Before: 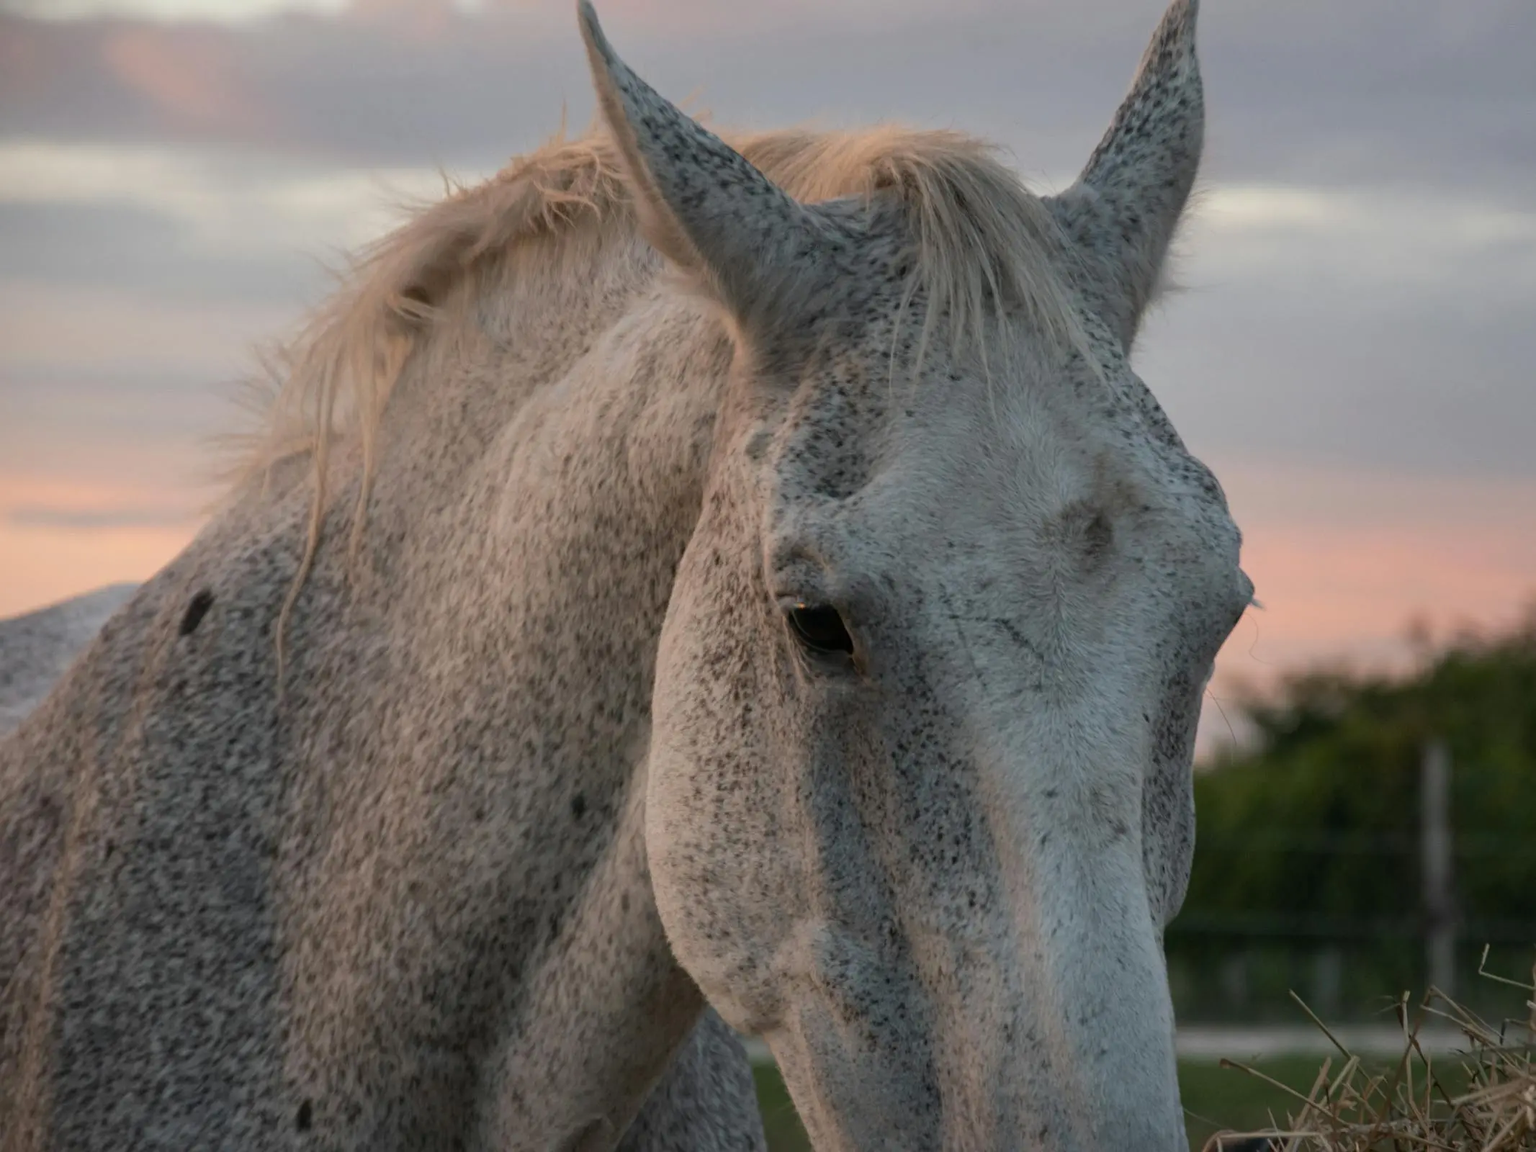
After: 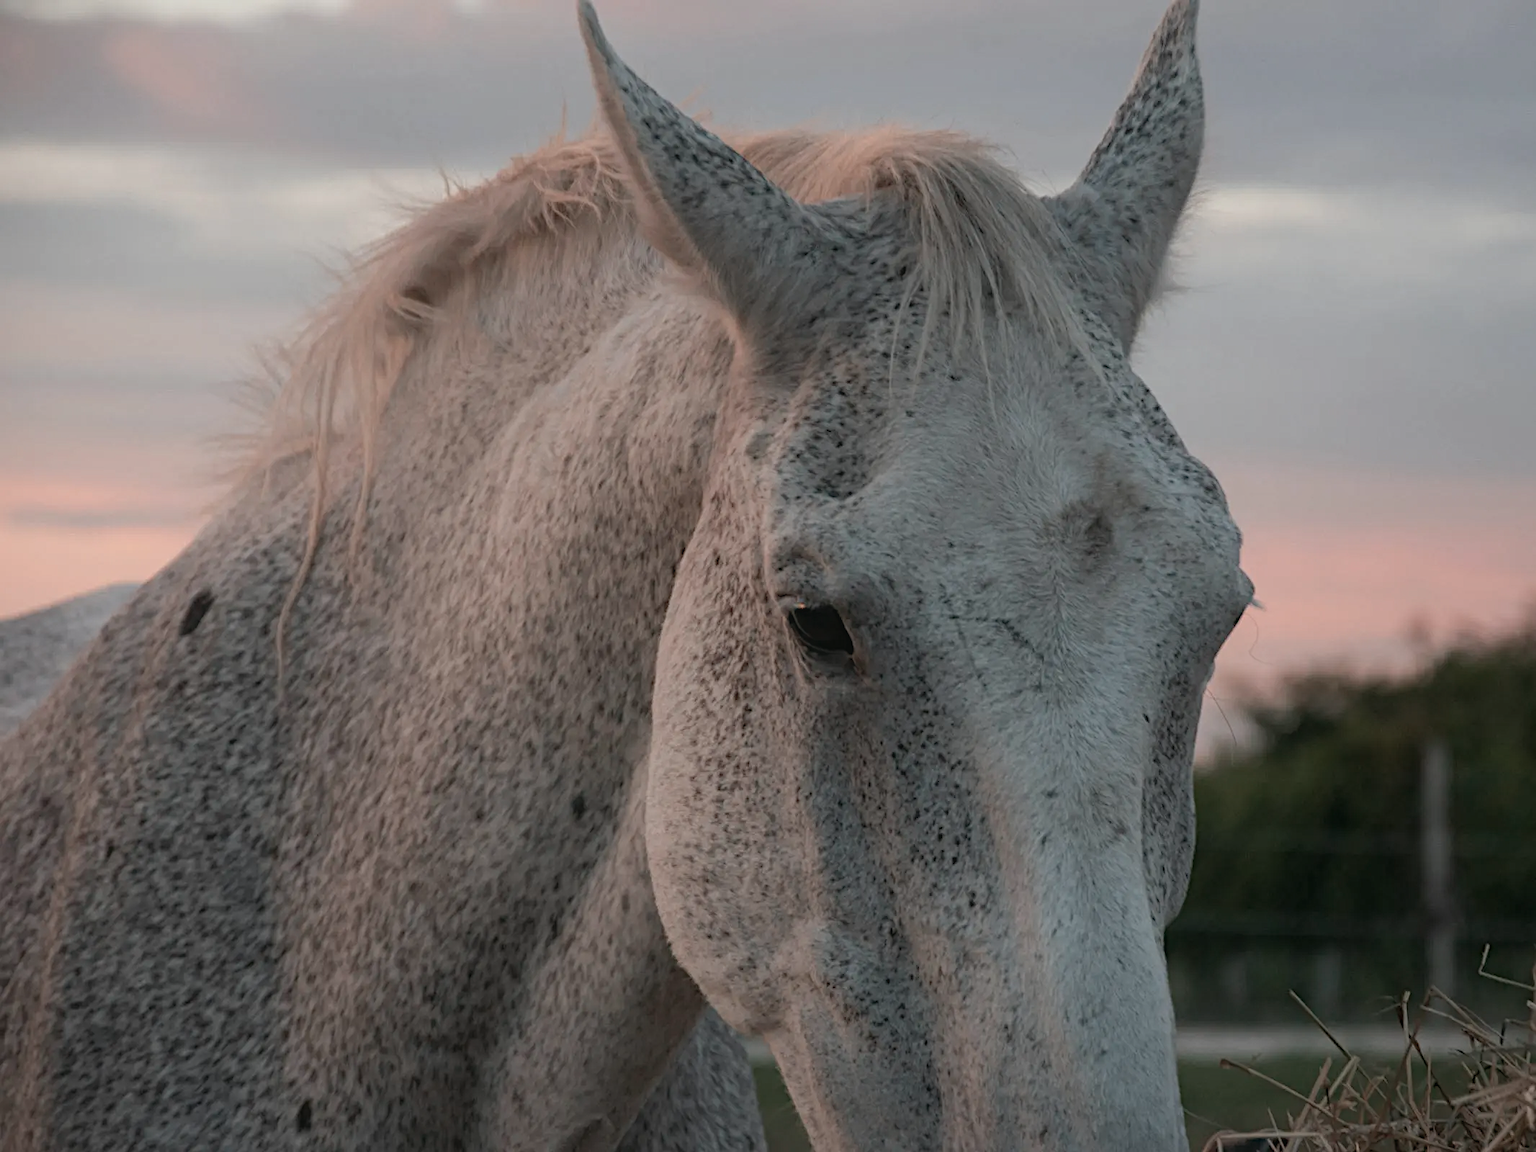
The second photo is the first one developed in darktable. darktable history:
contrast equalizer "texture": octaves 7, y [[0.6 ×6], [0.55 ×6], [0 ×6], [0 ×6], [0 ×6]], mix -0.36
color look up table "pastel": target L [51.39, 65.71, 52.93, 40.14, 55.11, 70.72, 67.66, 40.02, 51.12, 30.33, 72.53, 73.94, 25.78, 46.2, 44.1, 83.73, 53.94, 48.04, 96.54, 81.26, 66.77, 50.87, 35.66, 20.46, 0 ×25], target a [8.254, 18.13, -1.88, -13.1, 8.84, -33.4, 40.12, 10.41, 46.34, 22.98, -20.18, 19.36, 12.82, -37.32, 48.96, -20.04, 51.91, -25.1, -0.43, -0.64, -0.73, -0.15, -0.42, -0.08, 0 ×25], target b [8.63, 17.81, -21.93, 18.91, -25.4, -0.2, 63.51, -45.96, 15.61, -21.59, 58.6, 67.86, -45.49, 23.34, 25.19, 59.3, -15.13, -25.1, 1.19, -0.34, -0.5, -0.27, -1.23, -0.97, 0 ×25], num patches 24
diffuse or sharpen "_builtin_sharpen demosaicing | AA filter": edge sensitivity 1, 1st order anisotropy 100%, 2nd order anisotropy 100%, 3rd order anisotropy 100%, 4th order anisotropy 100%, 1st order speed -25%, 2nd order speed -25%, 3rd order speed -25%, 4th order speed -25%
color balance rgb "pastel": shadows lift › chroma 1%, shadows lift › hue 335°, power › hue 335°, highlights gain › chroma 2%, highlights gain › hue 164.32°, global offset › luminance 0.2%, perceptual saturation grading › global saturation 50%, global vibrance 30%
rgb primaries "pastel": tint hue -1.04°, red hue -0.035, red purity 0.85, green hue 0.087, green purity 0.9, blue hue -0.122, blue purity 0.95
